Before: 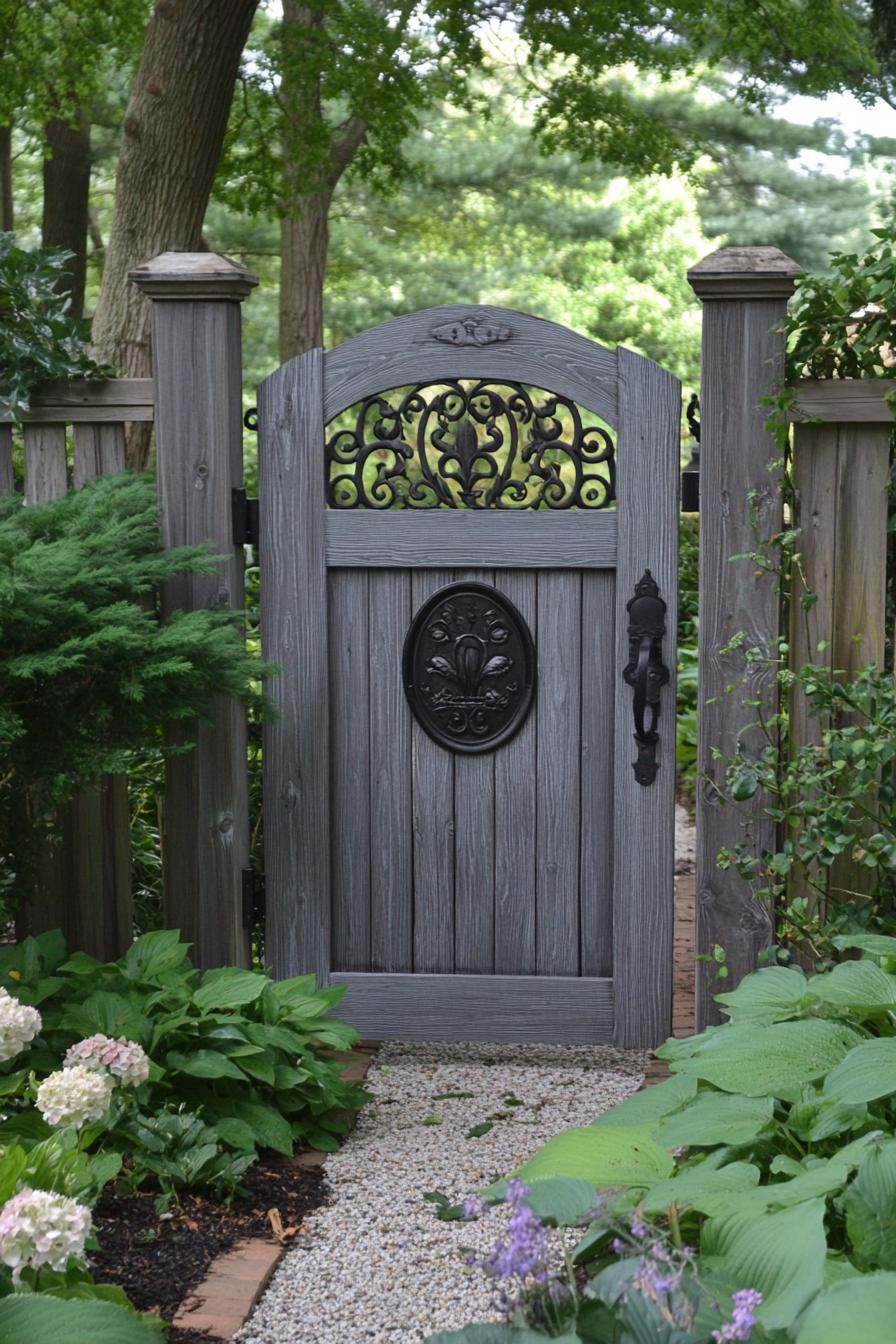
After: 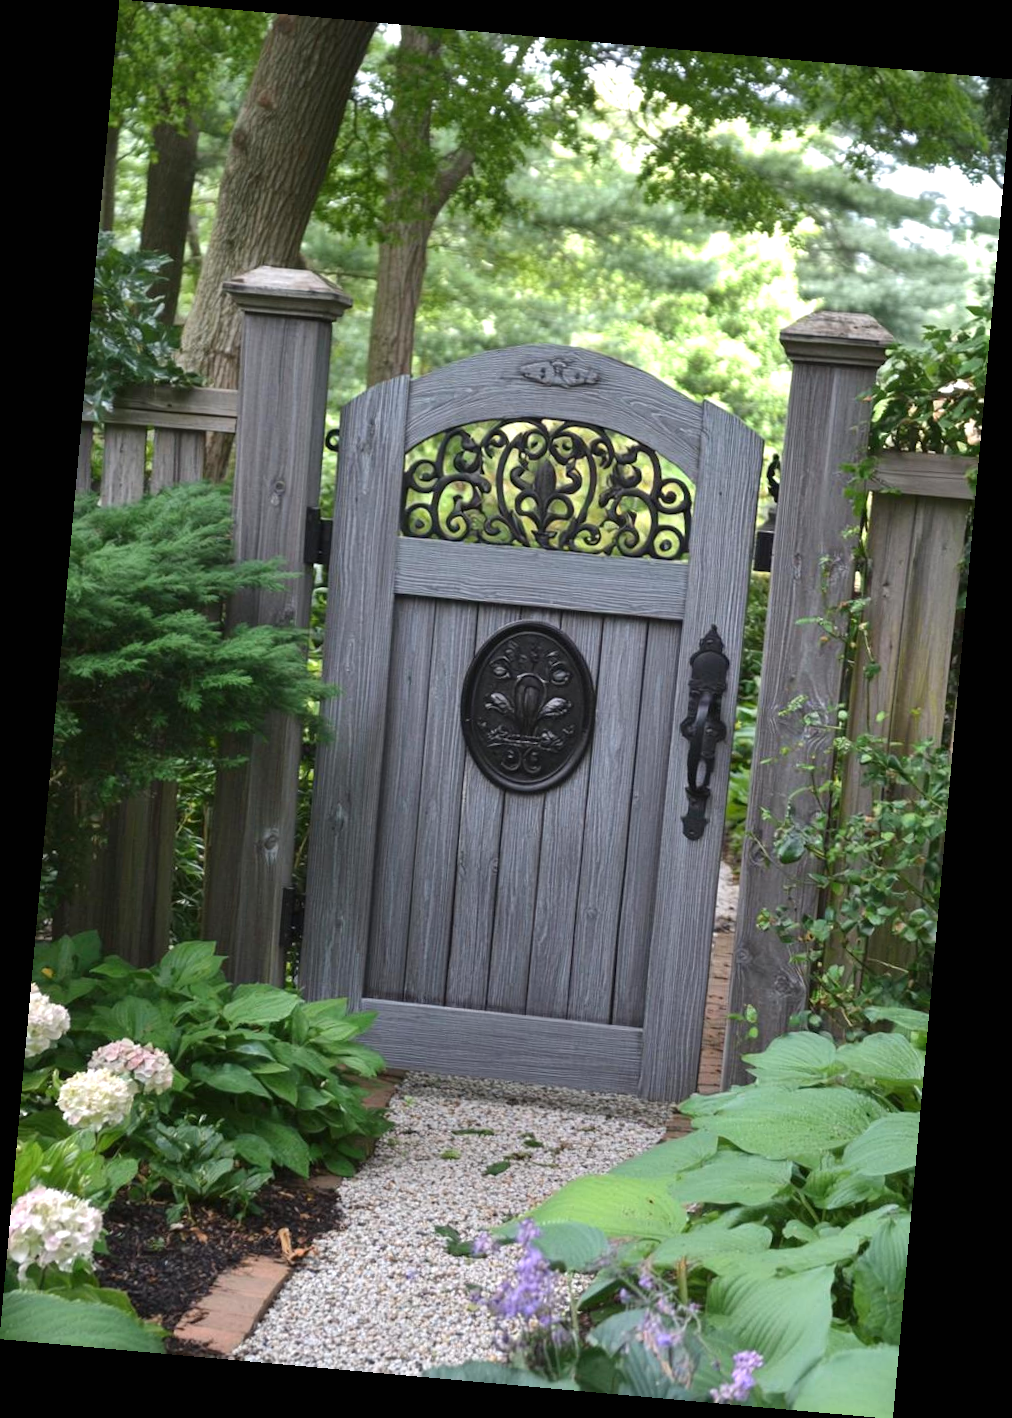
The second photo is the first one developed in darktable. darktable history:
rotate and perspective: rotation 5.12°, automatic cropping off
exposure: black level correction 0, exposure 0.5 EV, compensate exposure bias true, compensate highlight preservation false
